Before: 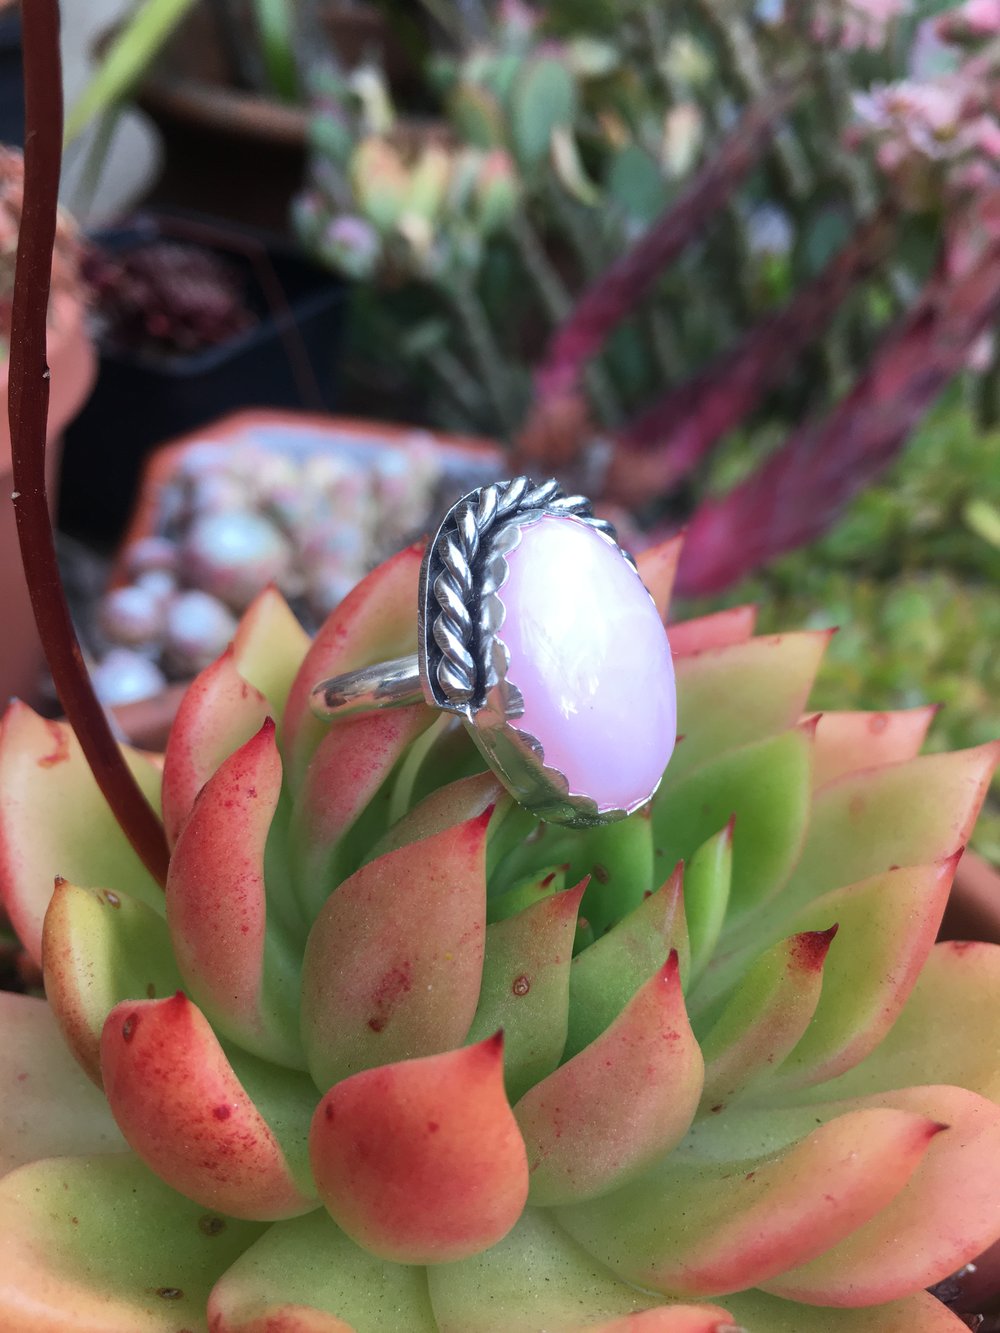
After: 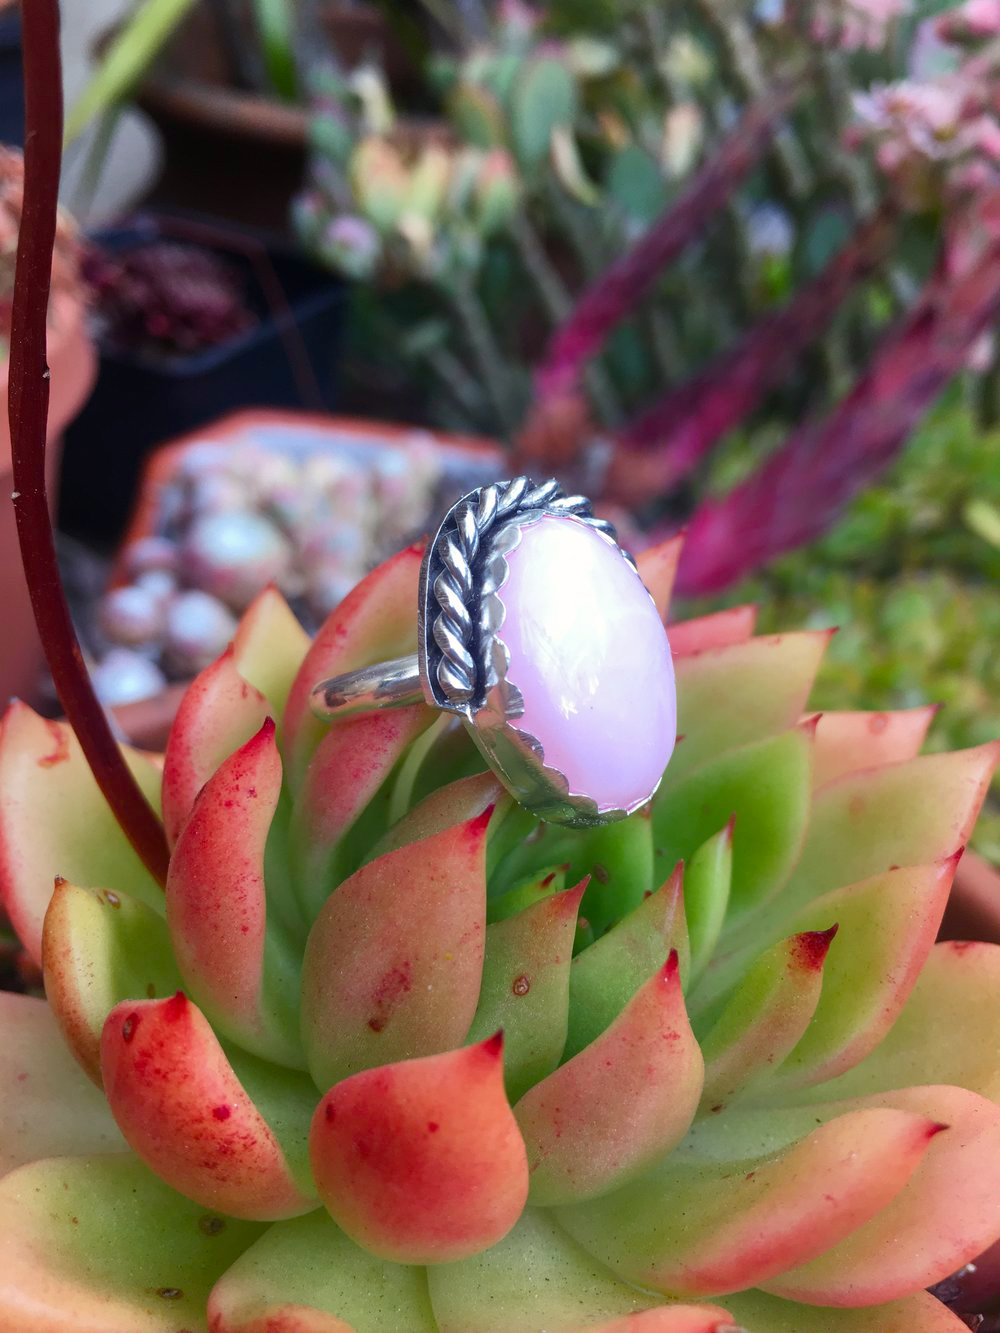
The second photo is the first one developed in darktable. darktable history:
color balance rgb: shadows lift › chroma 3.299%, shadows lift › hue 281.88°, highlights gain › chroma 0.571%, highlights gain › hue 55.67°, linear chroma grading › global chroma 15.007%, perceptual saturation grading › global saturation 0.159%, perceptual saturation grading › highlights -18.85%, perceptual saturation grading › mid-tones 7.084%, perceptual saturation grading › shadows 27.119%
